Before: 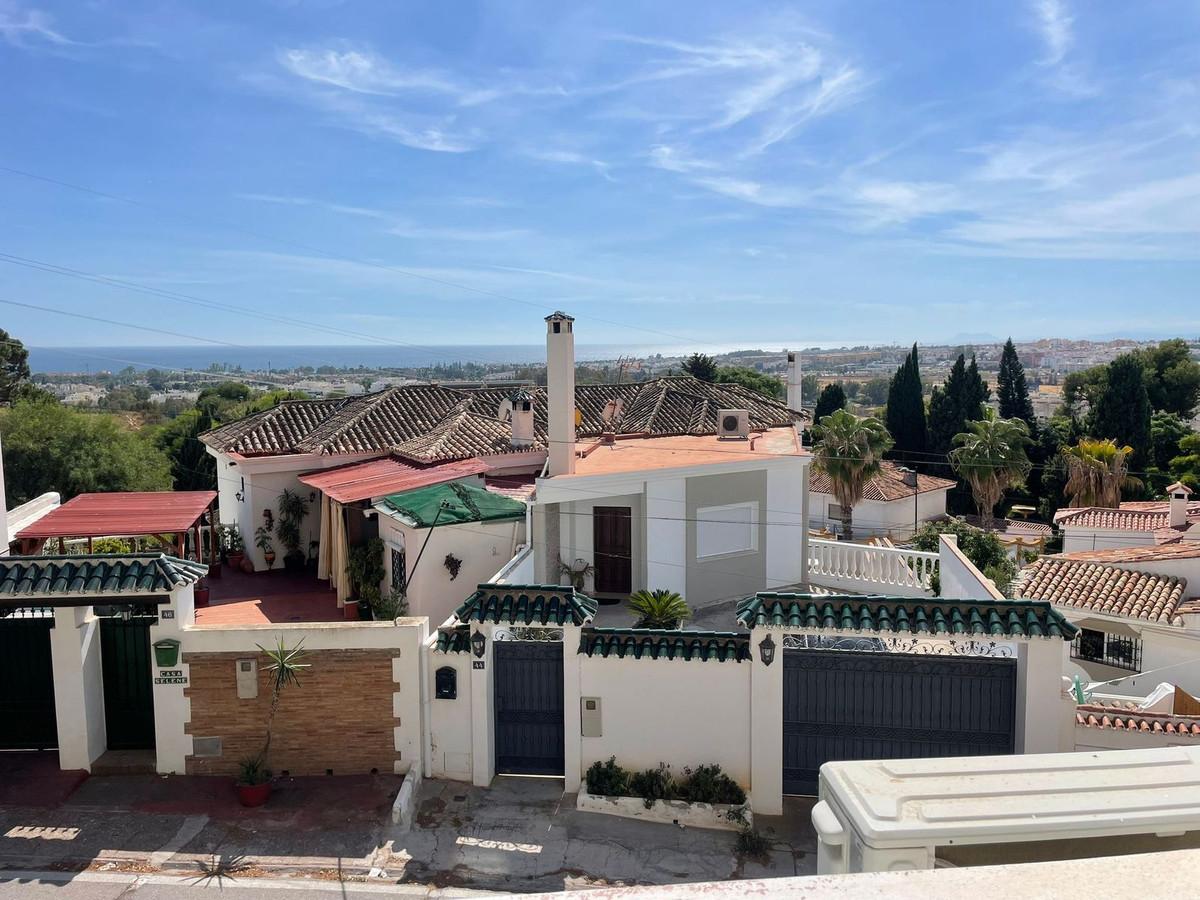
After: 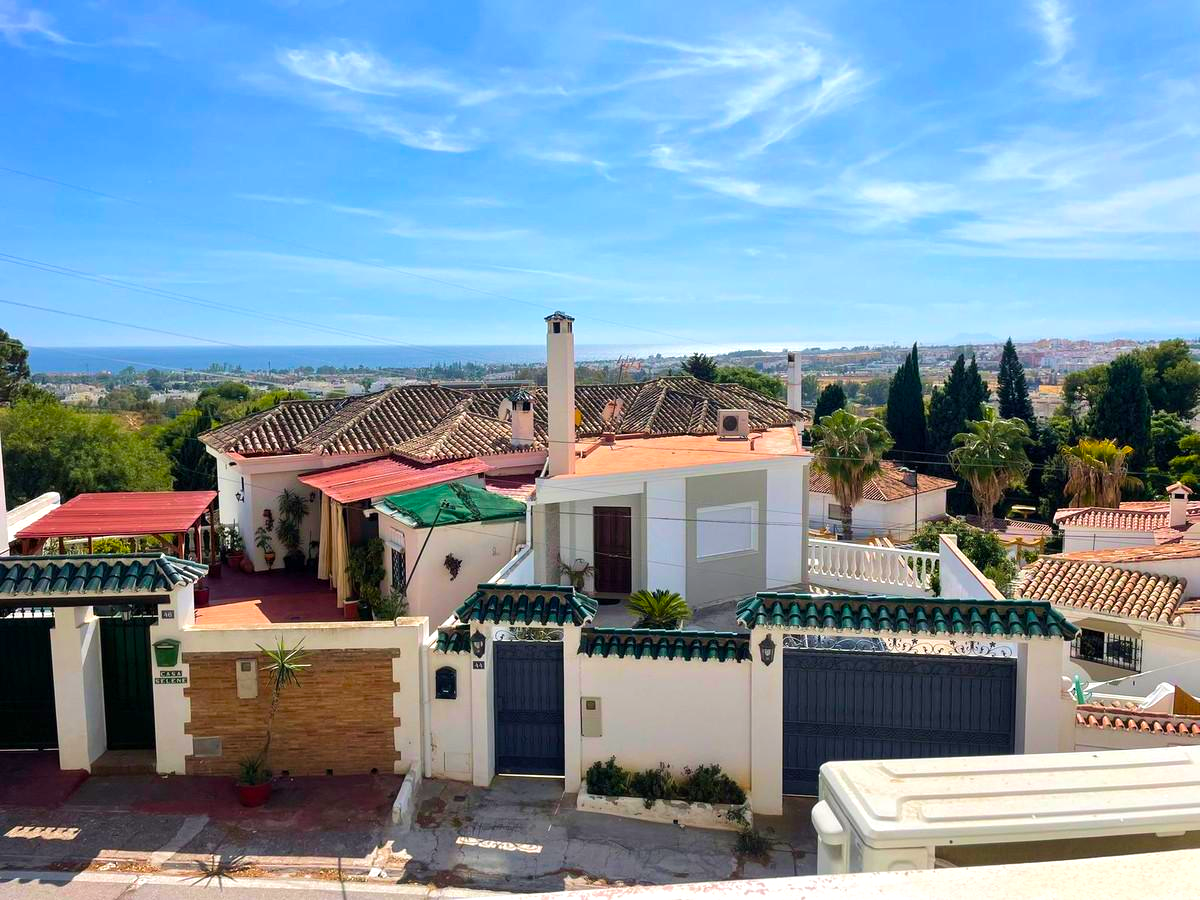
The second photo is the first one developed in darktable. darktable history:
velvia: on, module defaults
color balance rgb: linear chroma grading › global chroma 15%, perceptual saturation grading › global saturation 30%
exposure: exposure 0.3 EV, compensate highlight preservation false
